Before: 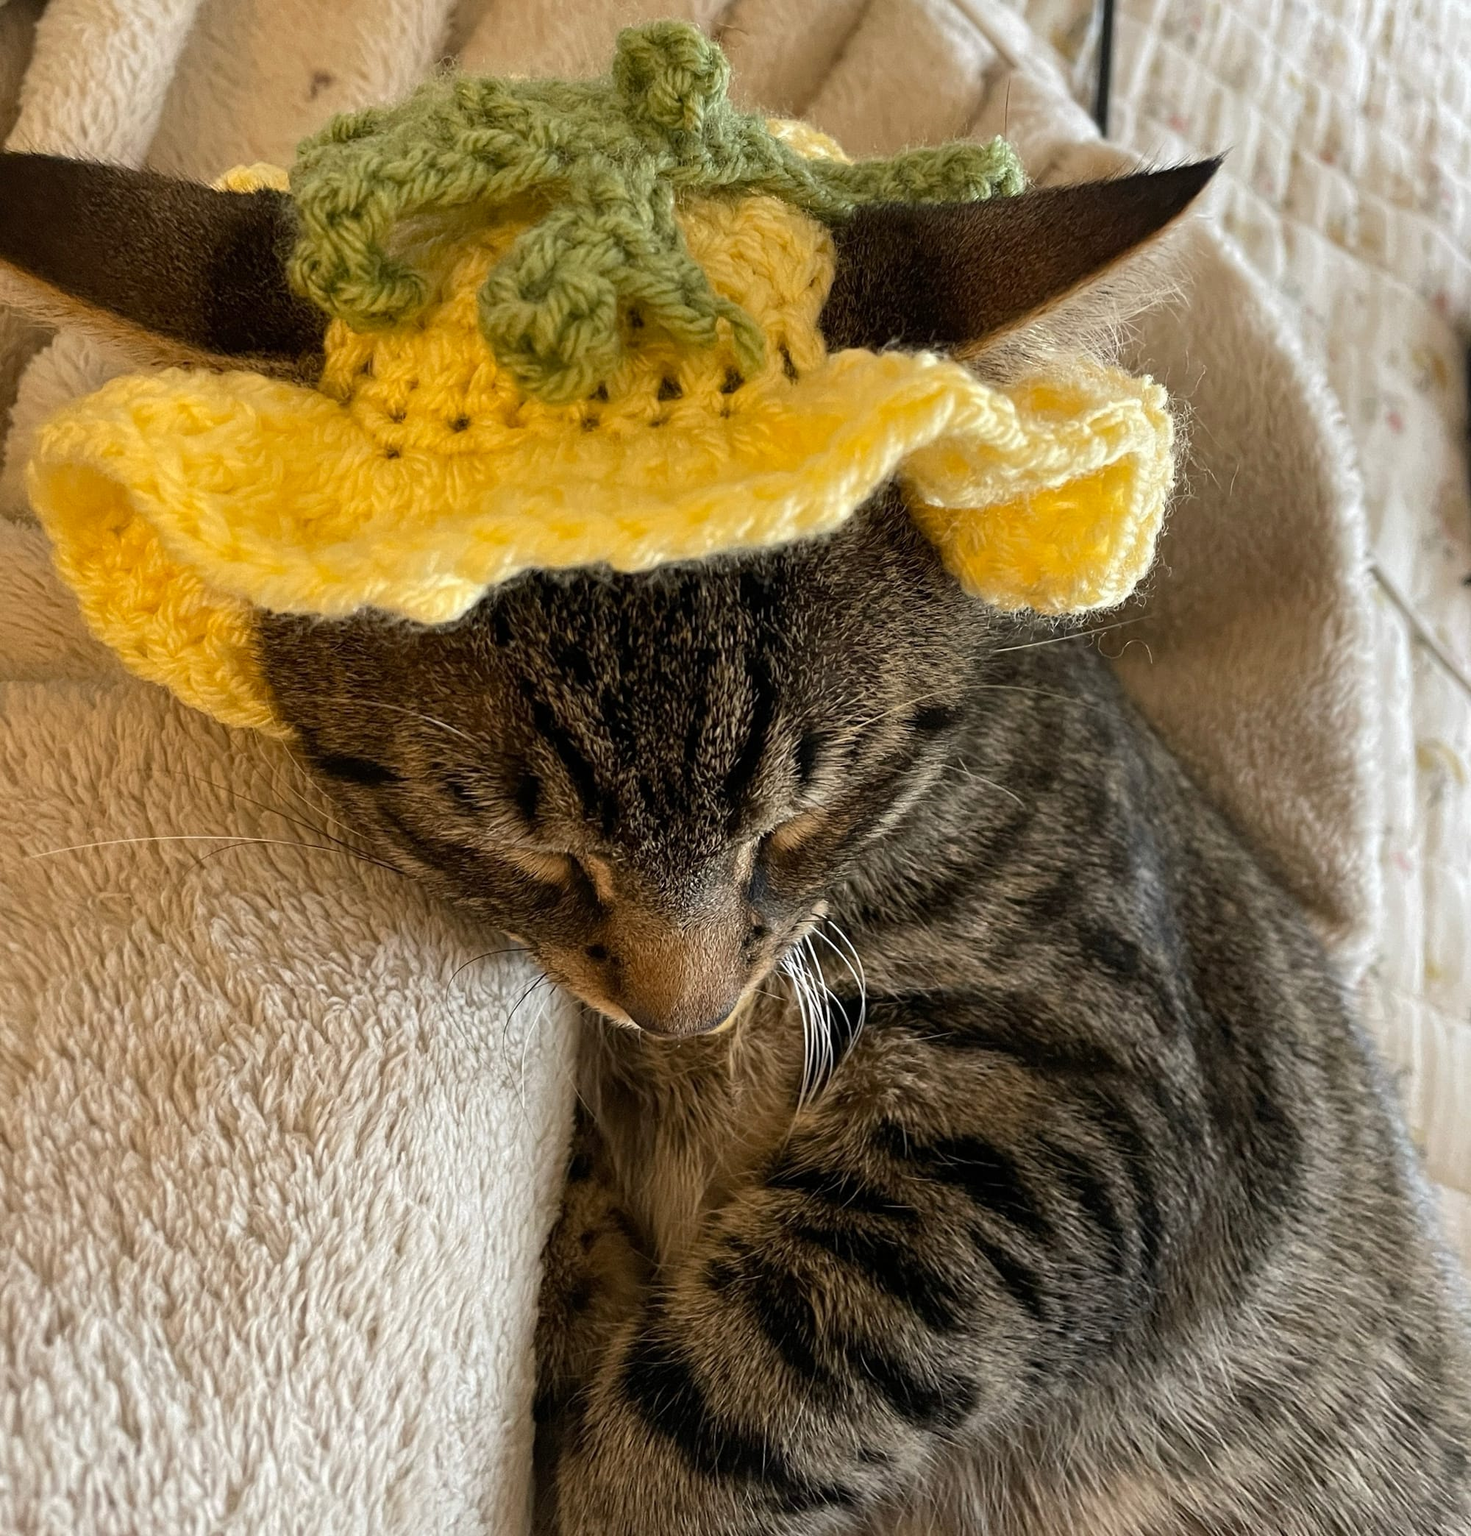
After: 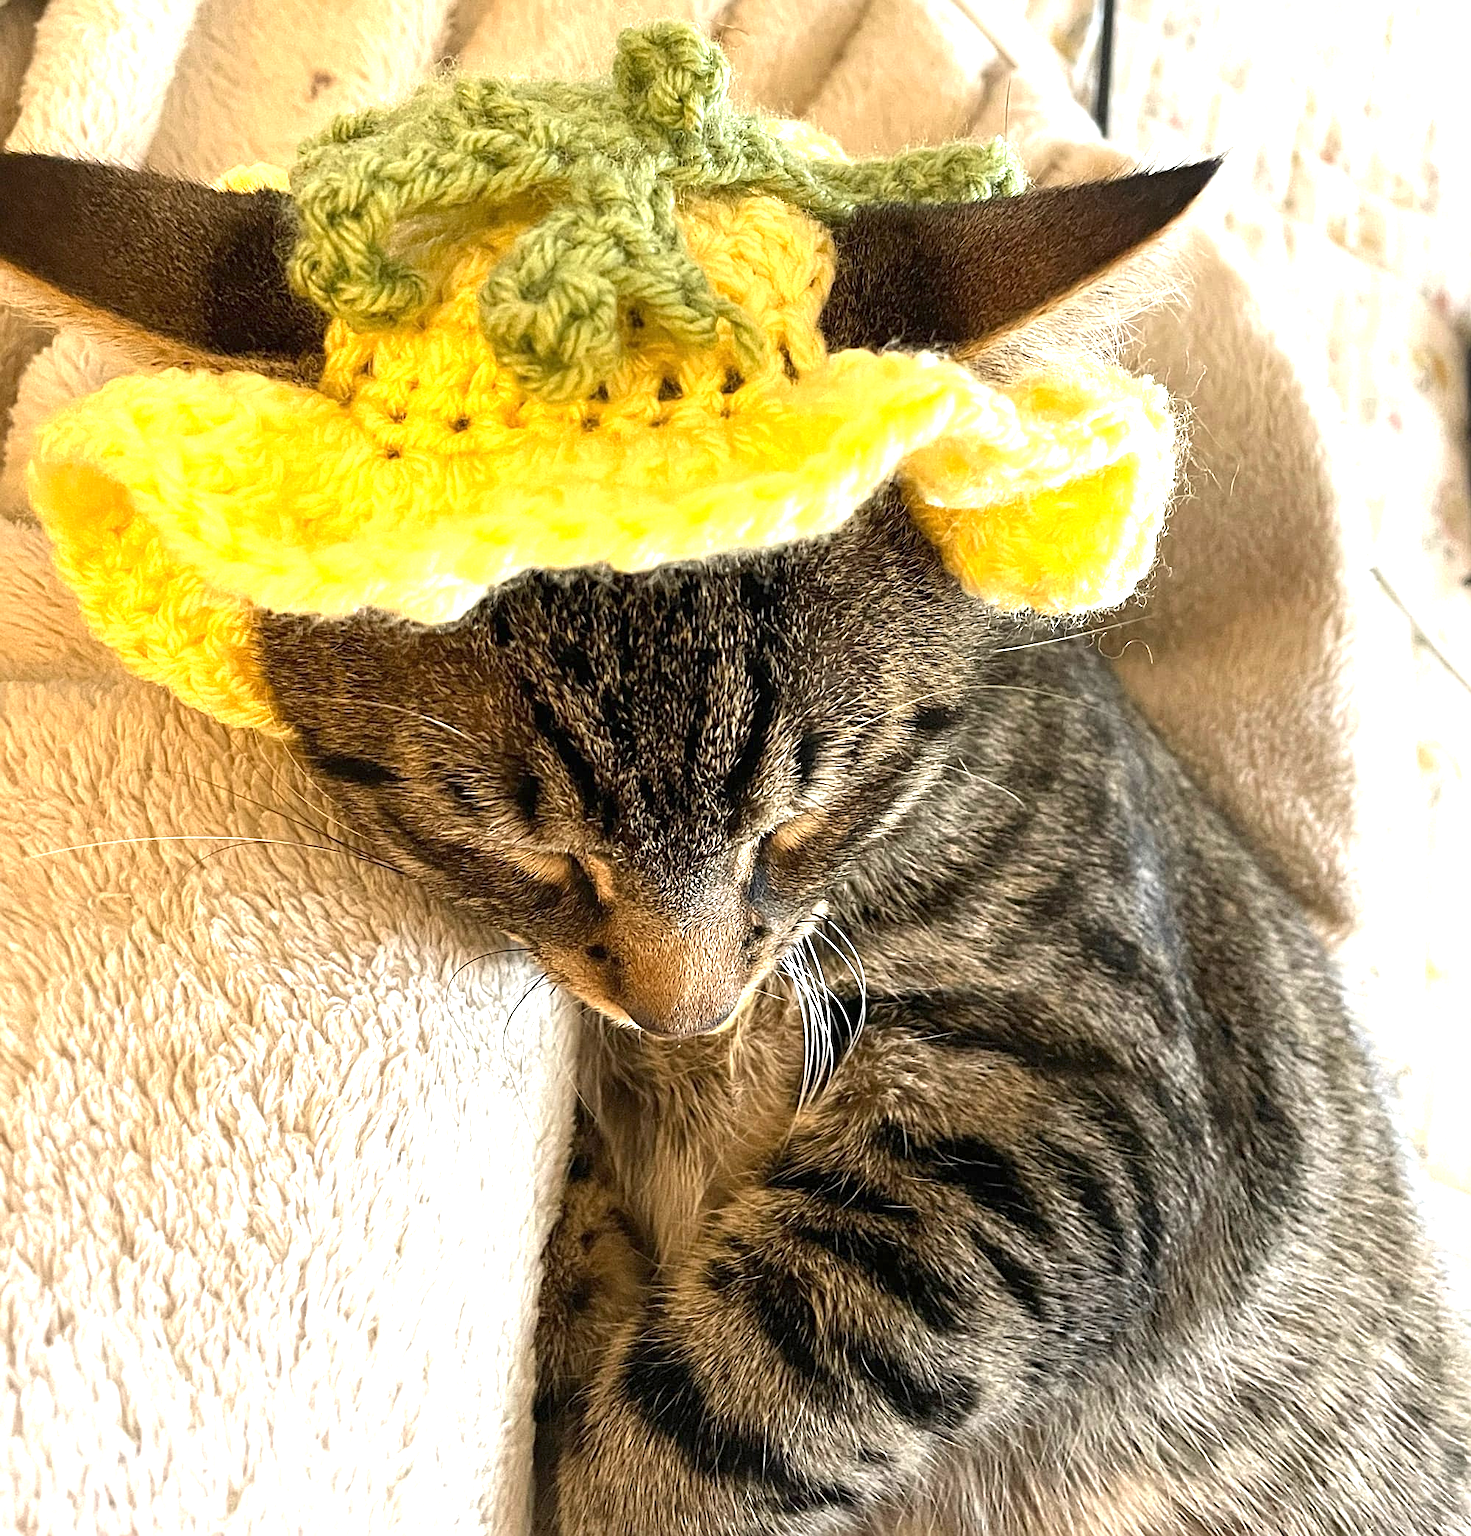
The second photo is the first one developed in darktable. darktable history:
sharpen: radius 2.183, amount 0.377, threshold 0.075
exposure: black level correction 0, exposure 1.351 EV, compensate exposure bias true, compensate highlight preservation false
